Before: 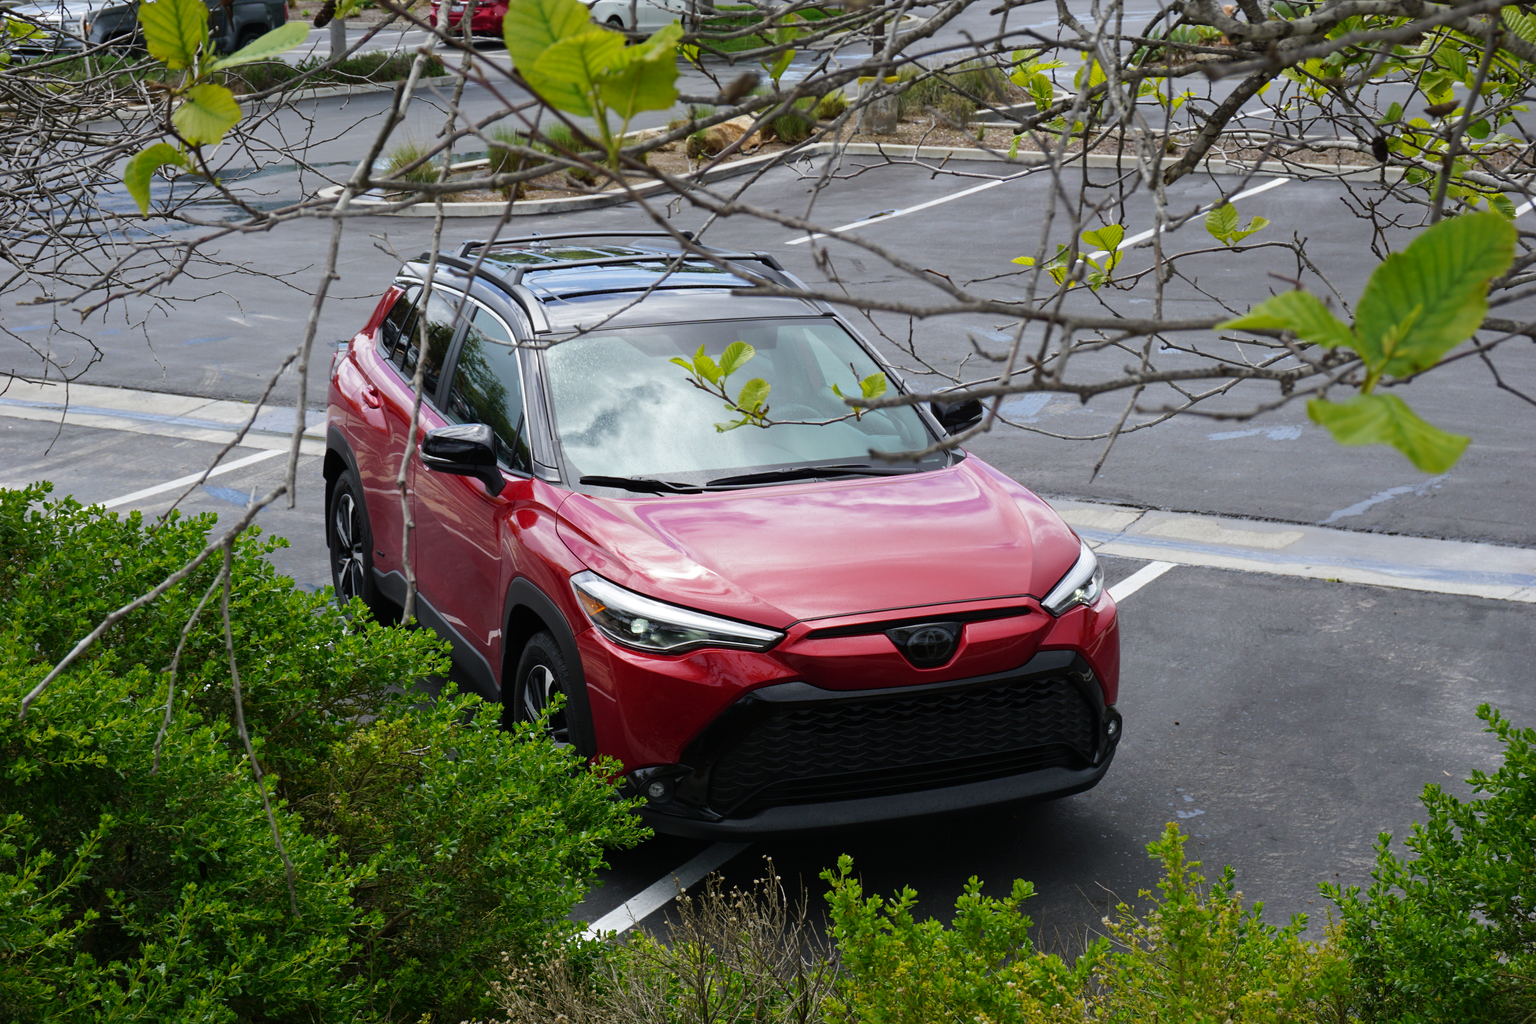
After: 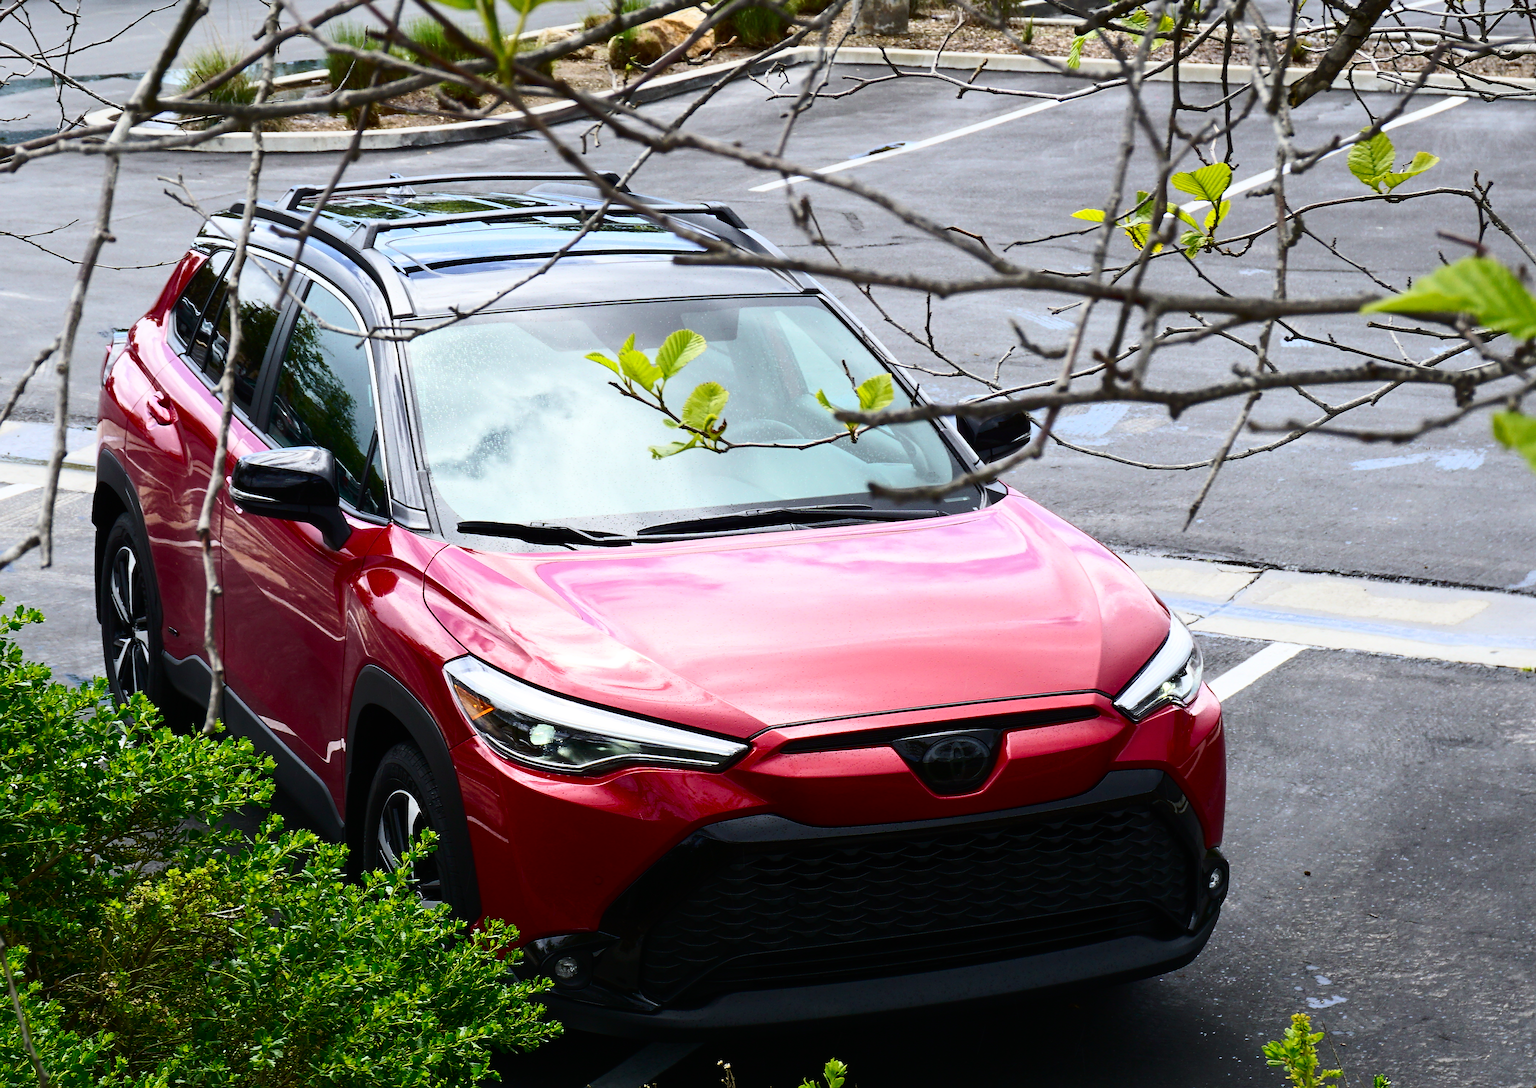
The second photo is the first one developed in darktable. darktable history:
sharpen: radius 1.356, amount 1.253, threshold 0.662
crop and rotate: left 16.879%, top 10.771%, right 12.856%, bottom 14.553%
contrast brightness saturation: contrast 0.406, brightness 0.102, saturation 0.213
